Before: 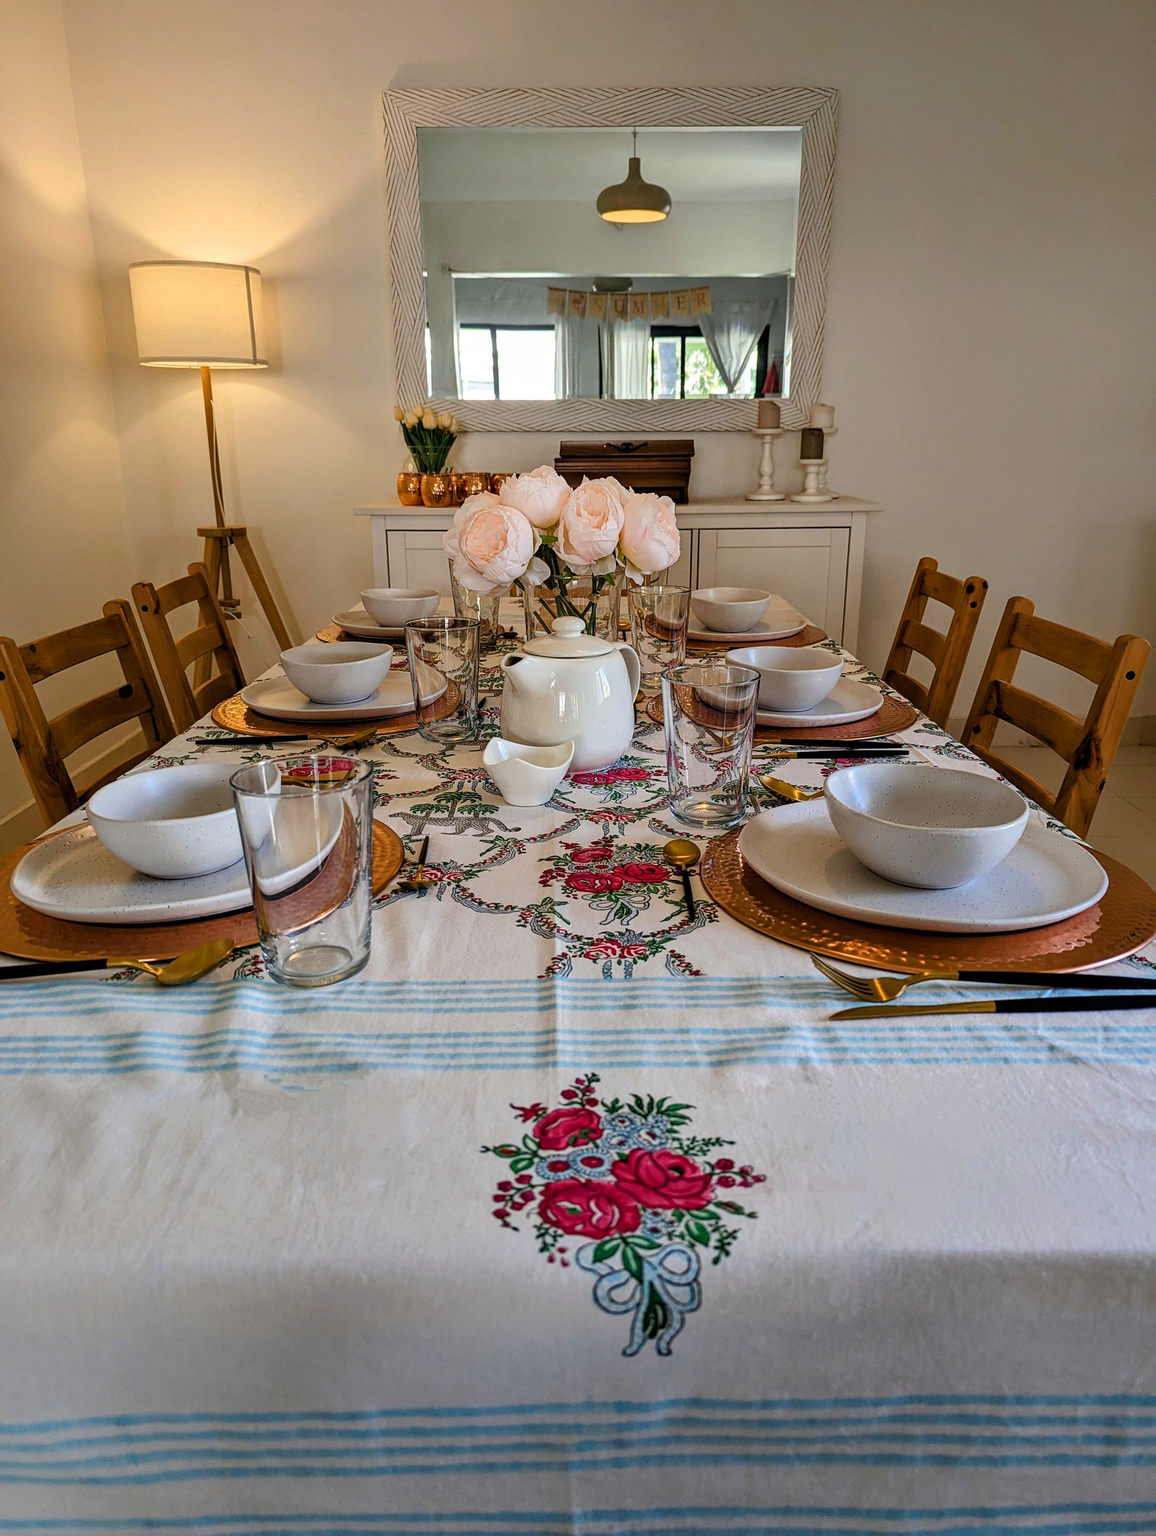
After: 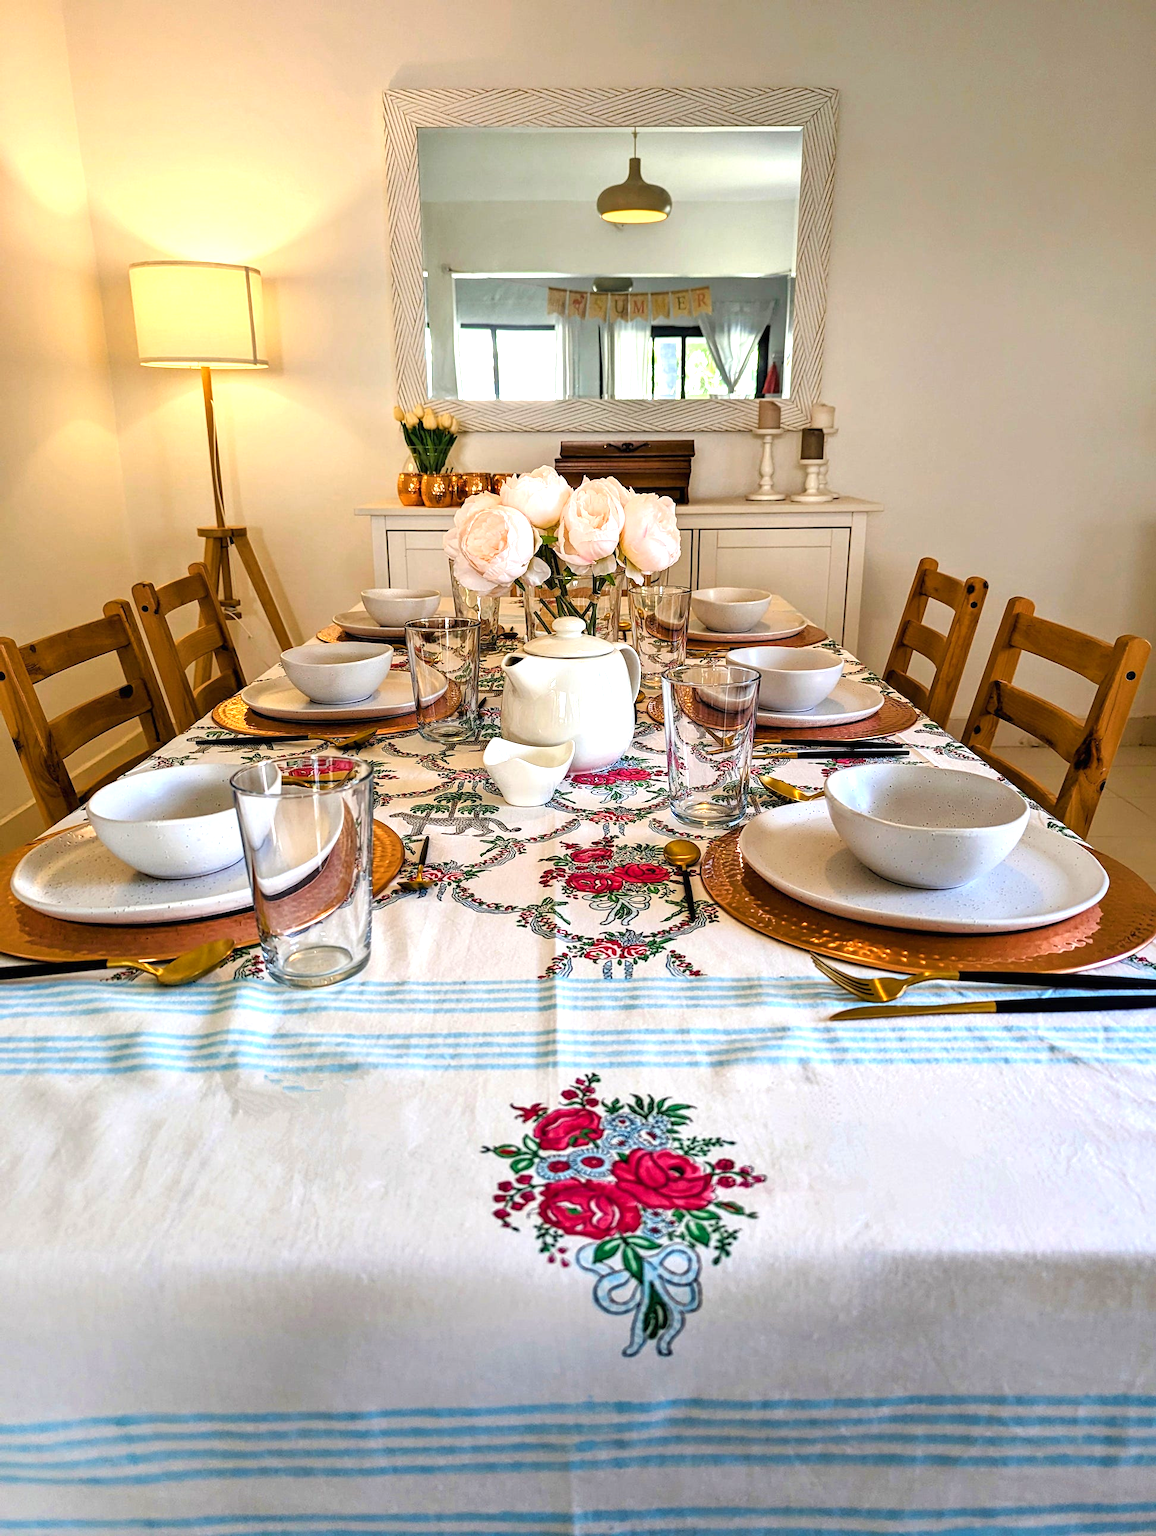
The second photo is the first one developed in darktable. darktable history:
exposure: black level correction 0, exposure 0.952 EV, compensate highlight preservation false
color balance rgb: perceptual saturation grading › global saturation 0.043%, global vibrance 20%
